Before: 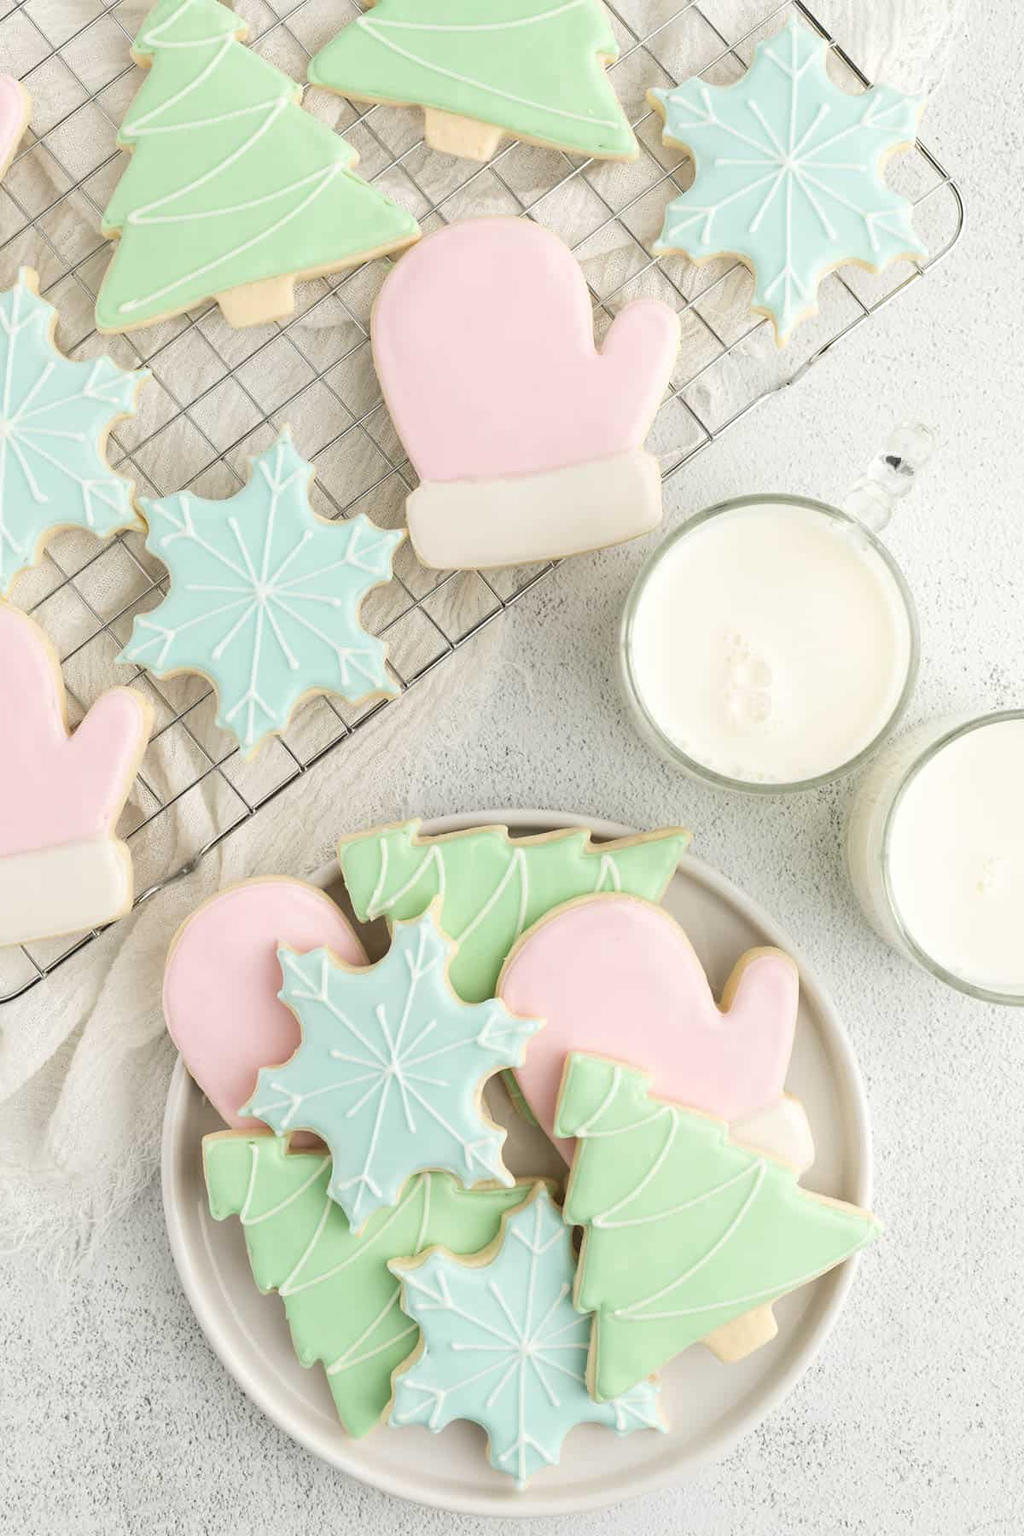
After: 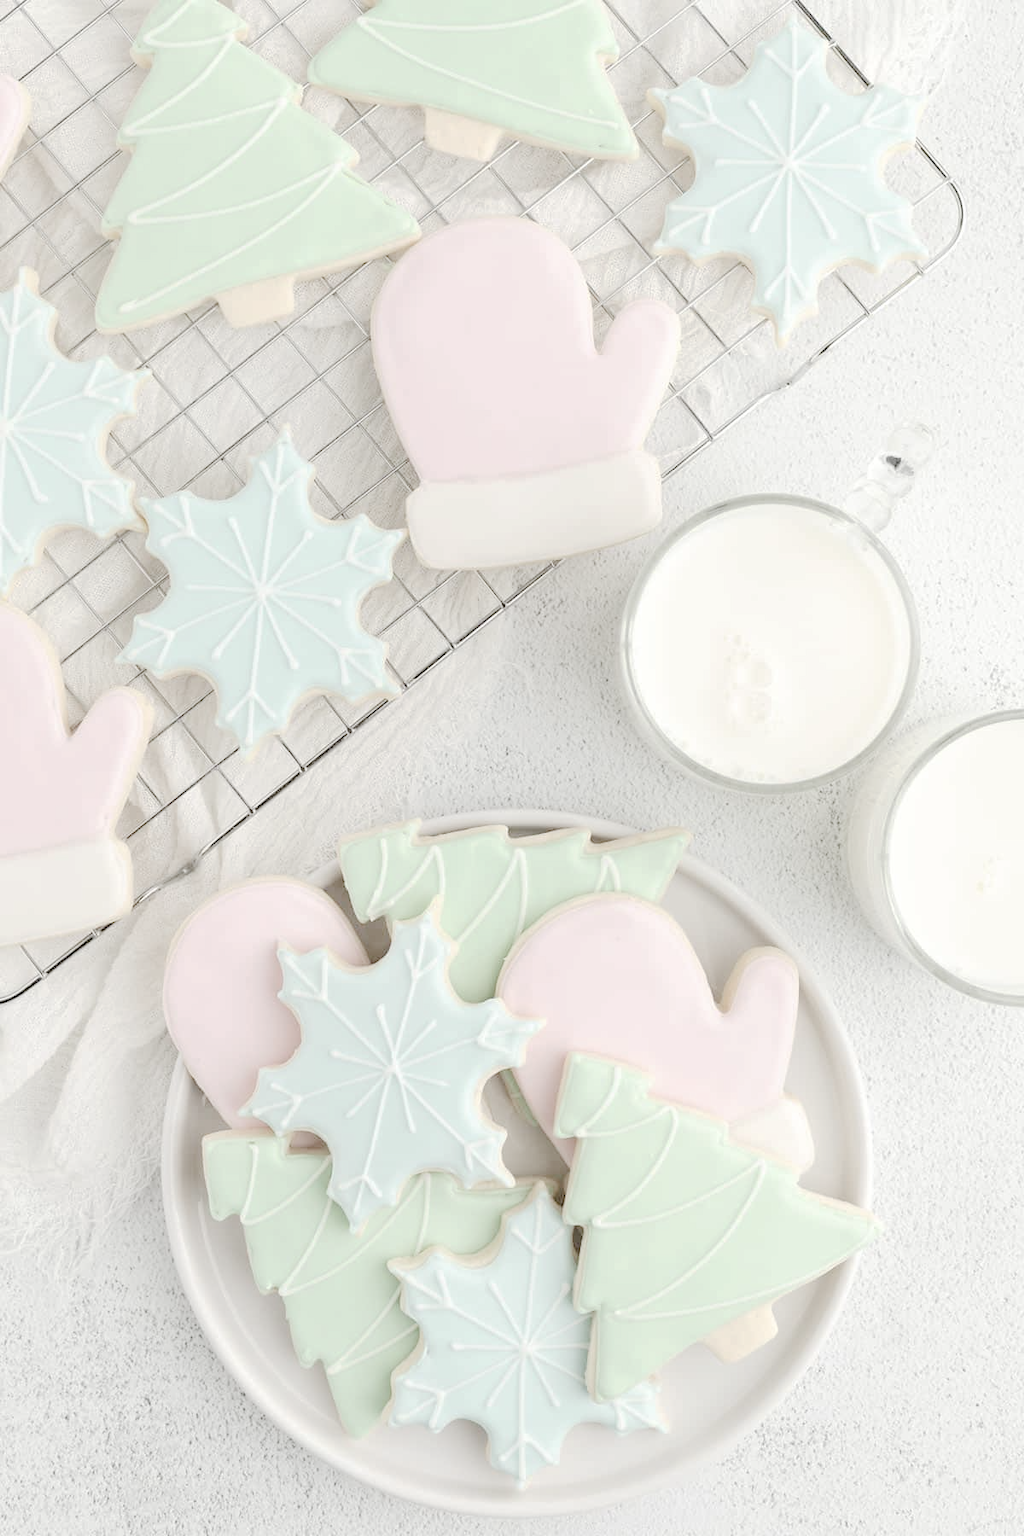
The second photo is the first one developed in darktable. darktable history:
contrast brightness saturation: brightness 0.18, saturation -0.5
tone curve: curves: ch0 [(0, 0) (0.003, 0.031) (0.011, 0.033) (0.025, 0.038) (0.044, 0.049) (0.069, 0.059) (0.1, 0.071) (0.136, 0.093) (0.177, 0.142) (0.224, 0.204) (0.277, 0.292) (0.335, 0.387) (0.399, 0.484) (0.468, 0.567) (0.543, 0.643) (0.623, 0.712) (0.709, 0.776) (0.801, 0.837) (0.898, 0.903) (1, 1)], preserve colors none
